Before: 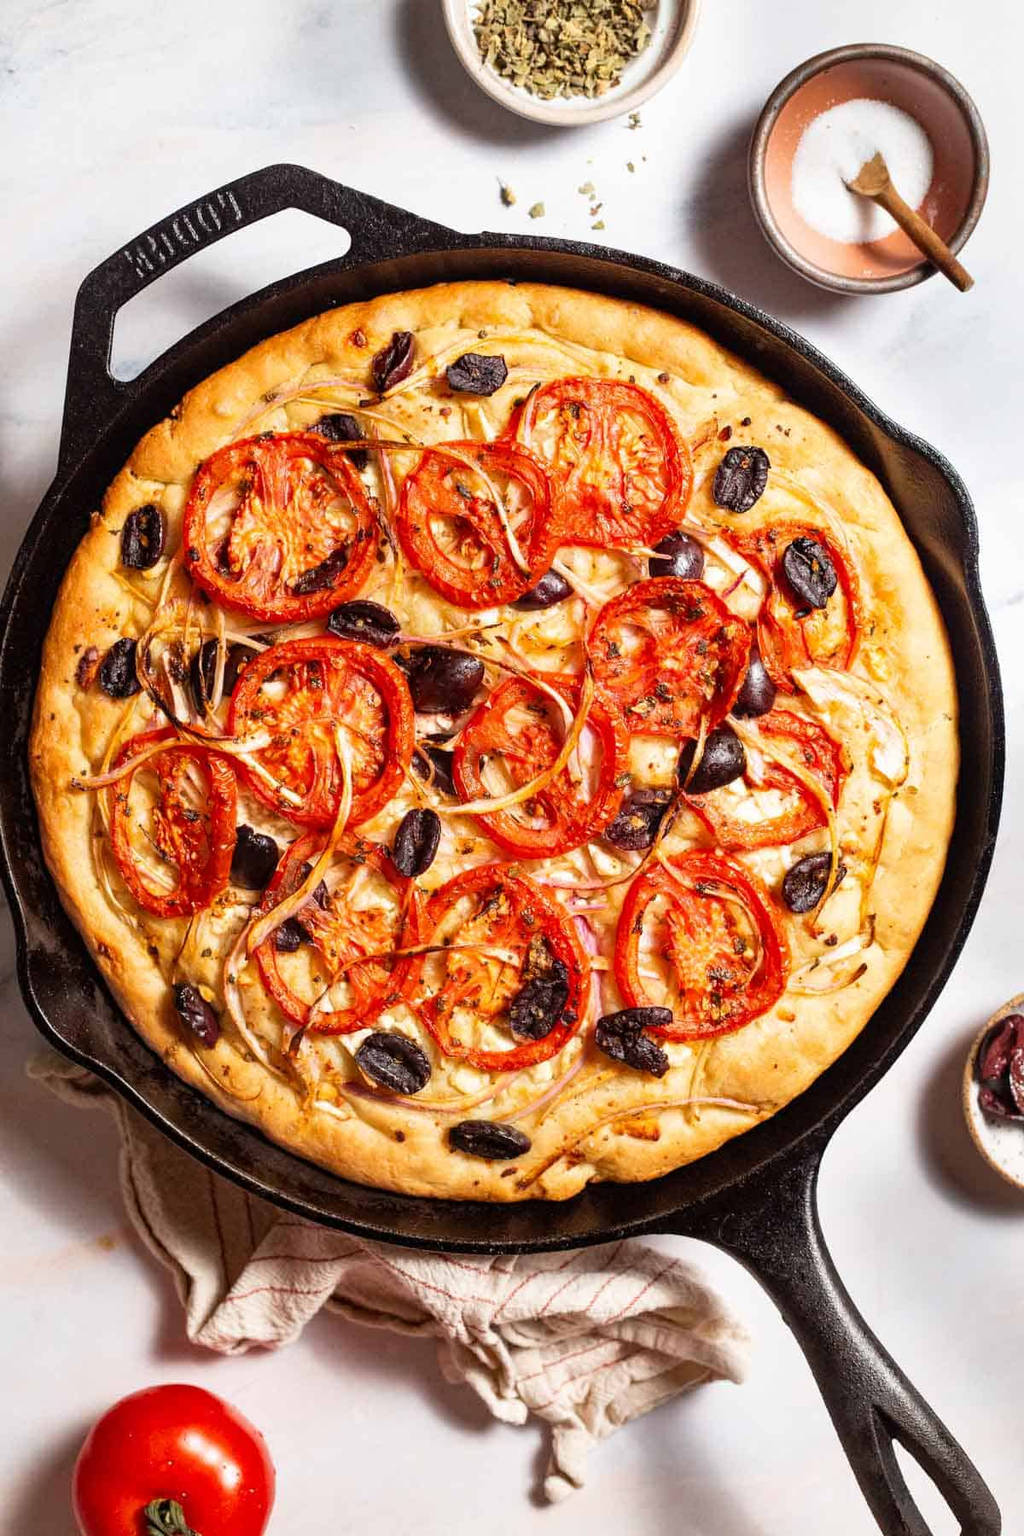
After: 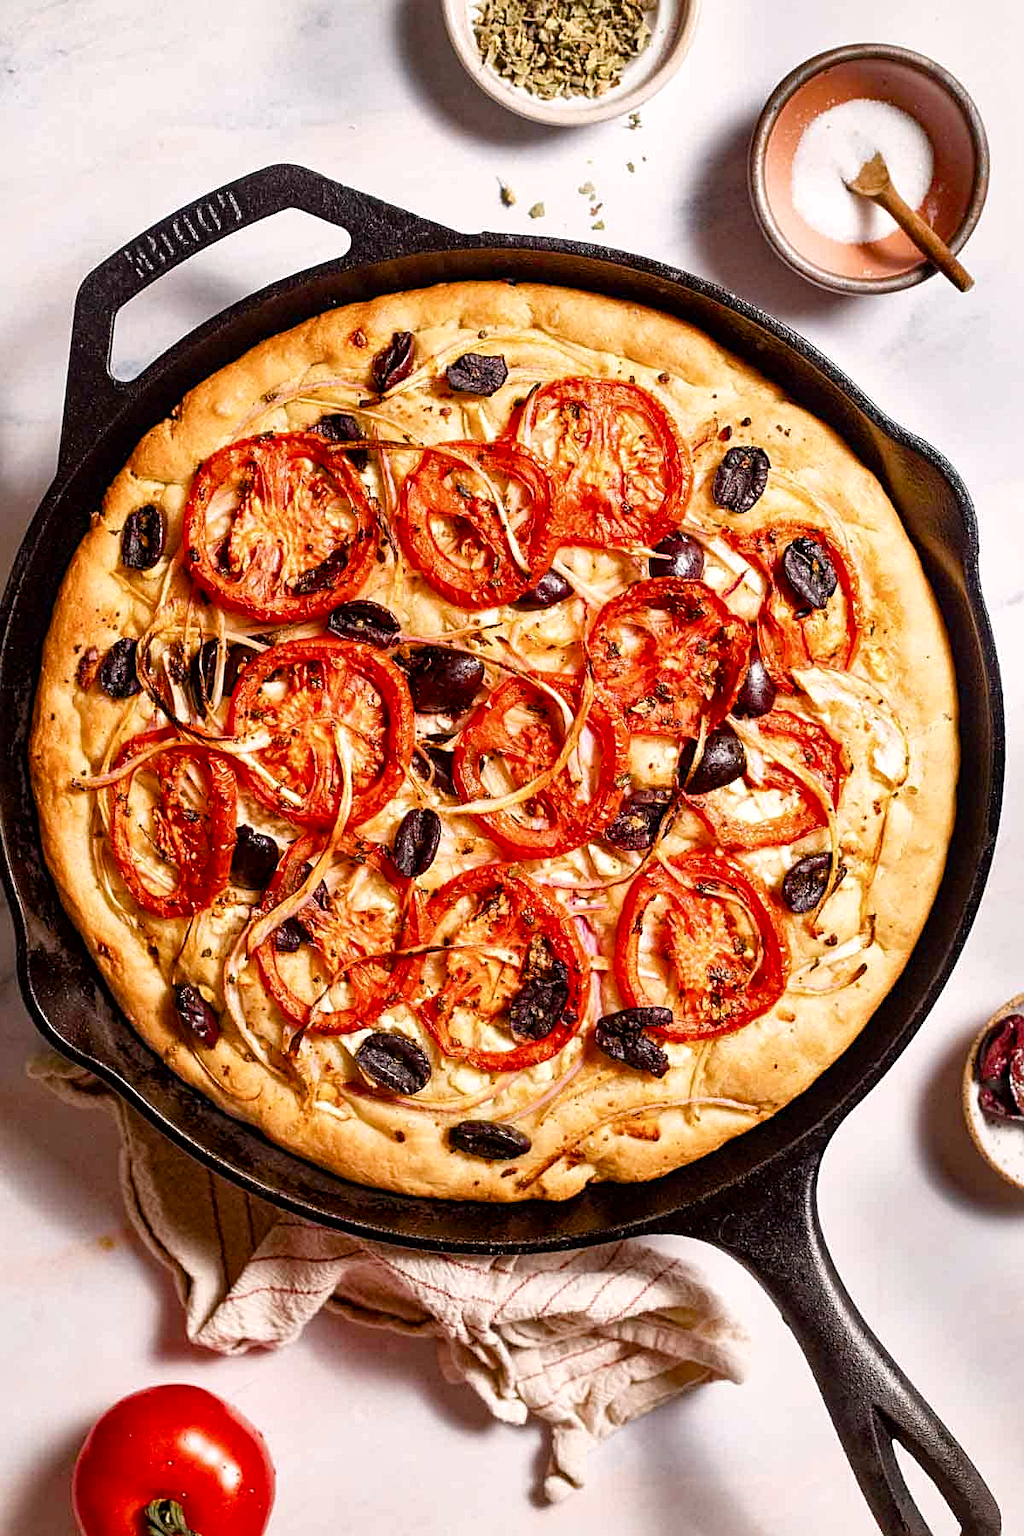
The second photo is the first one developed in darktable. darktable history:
color balance rgb: highlights gain › chroma 0.921%, highlights gain › hue 24.59°, linear chroma grading › shadows -2.303%, linear chroma grading › highlights -14.624%, linear chroma grading › global chroma -9.935%, linear chroma grading › mid-tones -9.696%, perceptual saturation grading › global saturation 27.266%, perceptual saturation grading › highlights -27.671%, perceptual saturation grading › mid-tones 15.676%, perceptual saturation grading › shadows 33.813%, global vibrance 25.495%
sharpen: radius 2.208, amount 0.381, threshold 0.007
local contrast: mode bilateral grid, contrast 25, coarseness 50, detail 122%, midtone range 0.2
